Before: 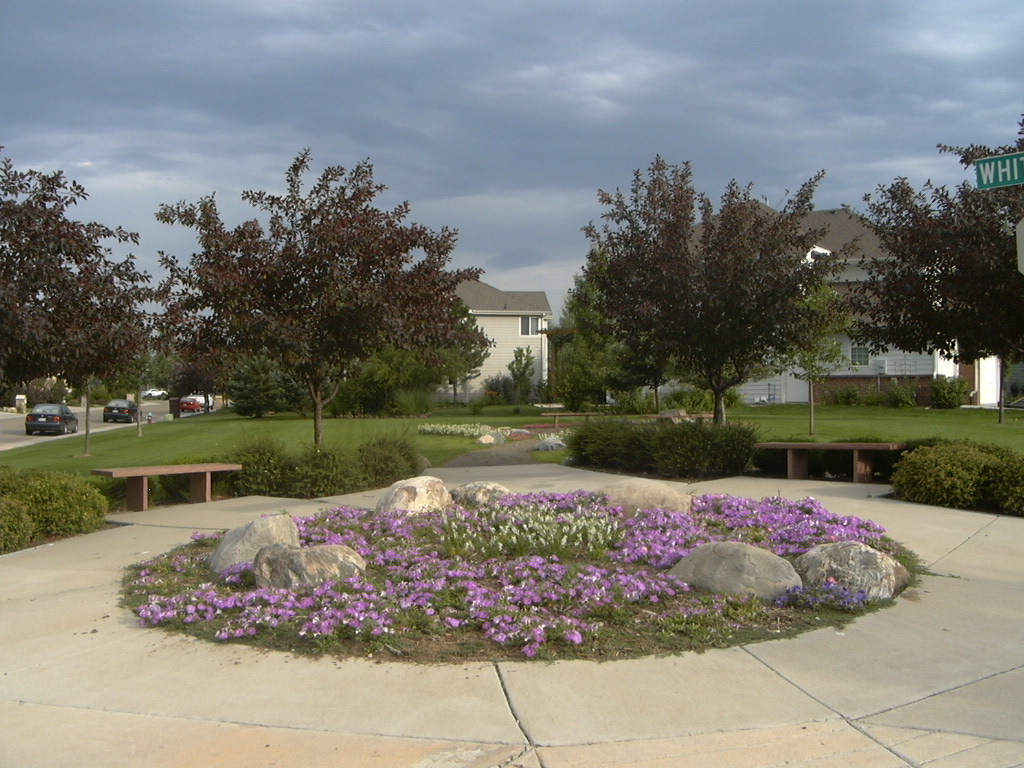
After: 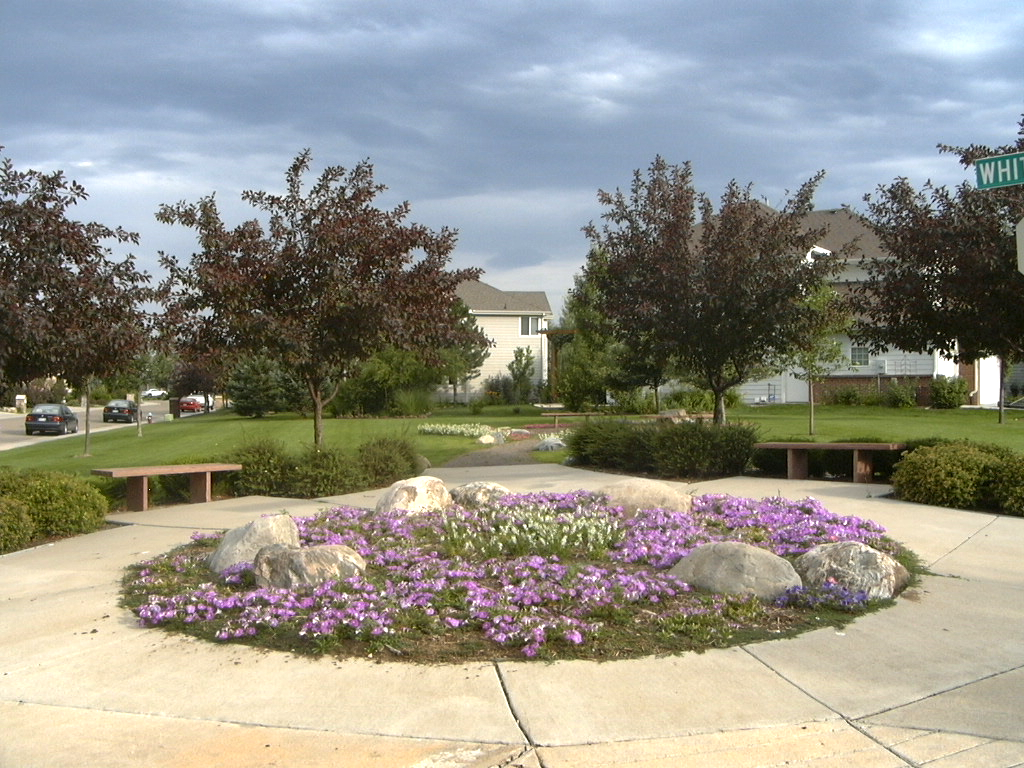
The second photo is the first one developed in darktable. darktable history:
exposure: exposure 0.601 EV, compensate highlight preservation false
local contrast: highlights 102%, shadows 99%, detail 120%, midtone range 0.2
shadows and highlights: soften with gaussian
